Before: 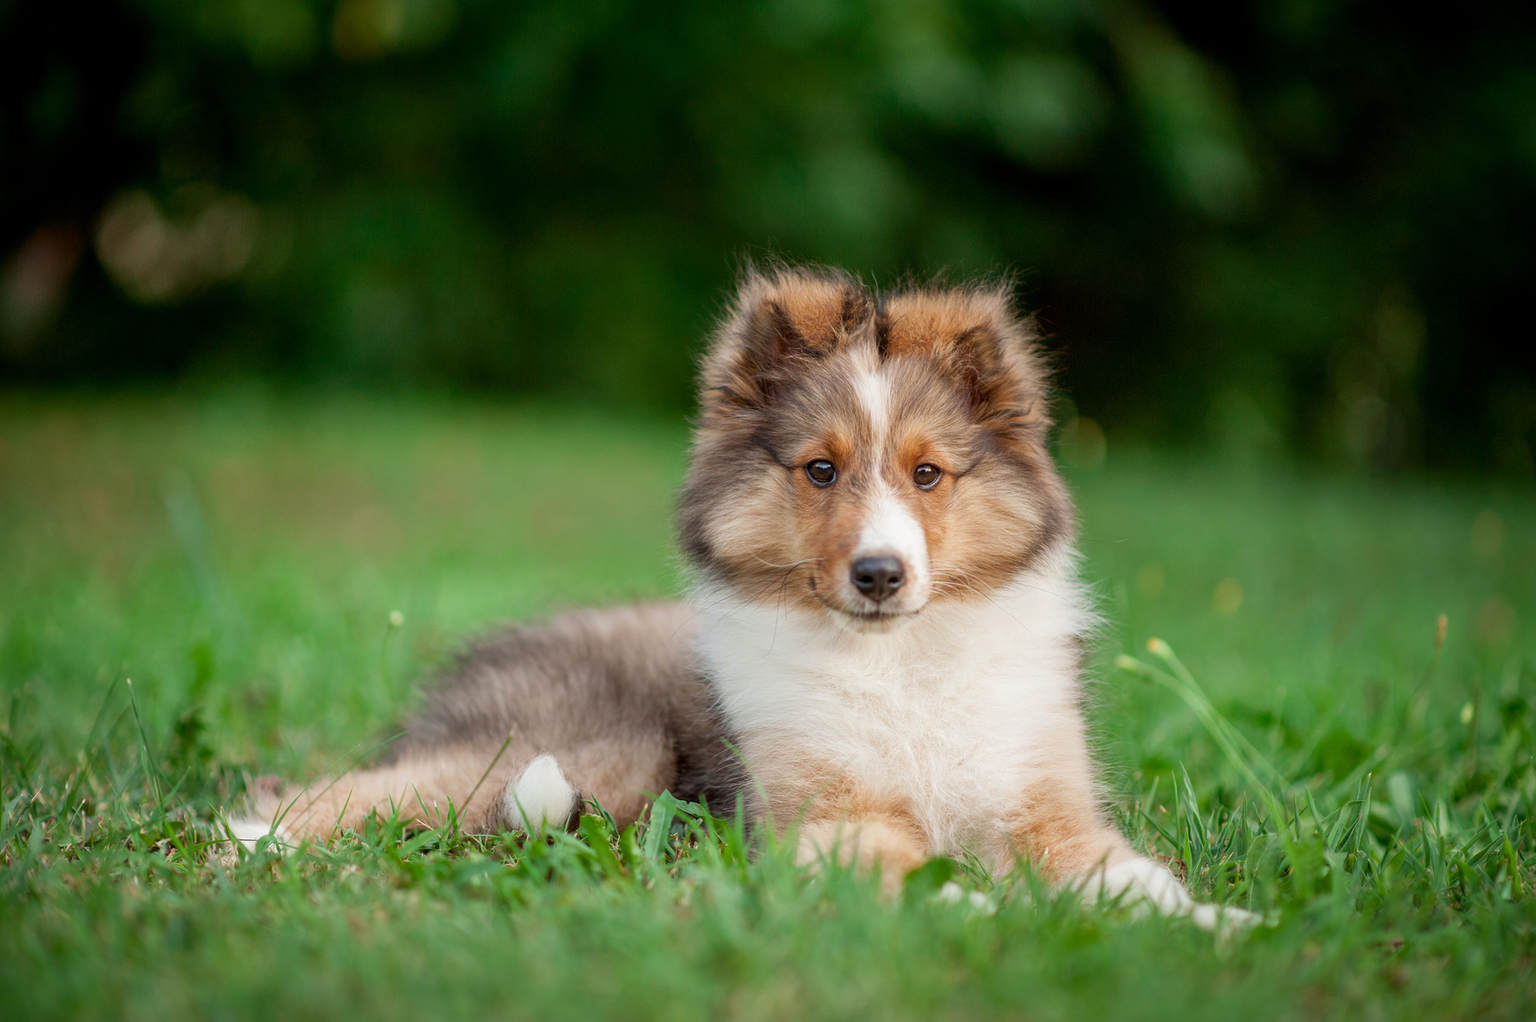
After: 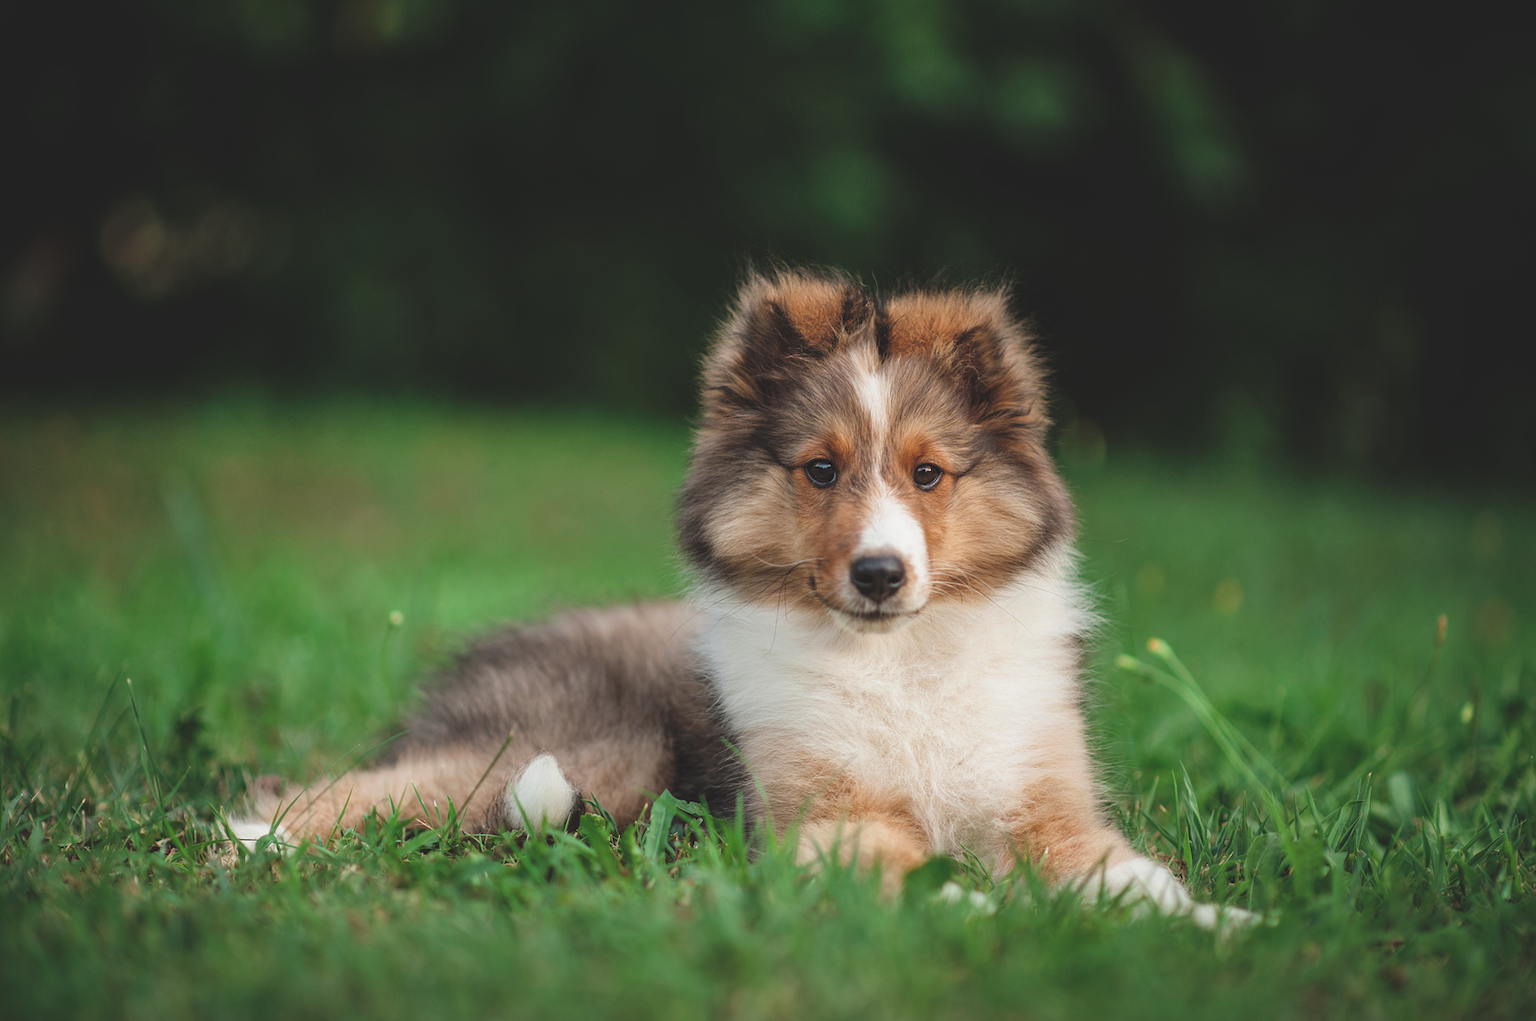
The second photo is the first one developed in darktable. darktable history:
filmic rgb: black relative exposure -12.8 EV, white relative exposure 2.8 EV, threshold 3 EV, target black luminance 0%, hardness 8.54, latitude 70.41%, contrast 1.133, shadows ↔ highlights balance -0.395%, color science v4 (2020), enable highlight reconstruction true
rgb curve: curves: ch0 [(0, 0.186) (0.314, 0.284) (0.775, 0.708) (1, 1)], compensate middle gray true, preserve colors none
